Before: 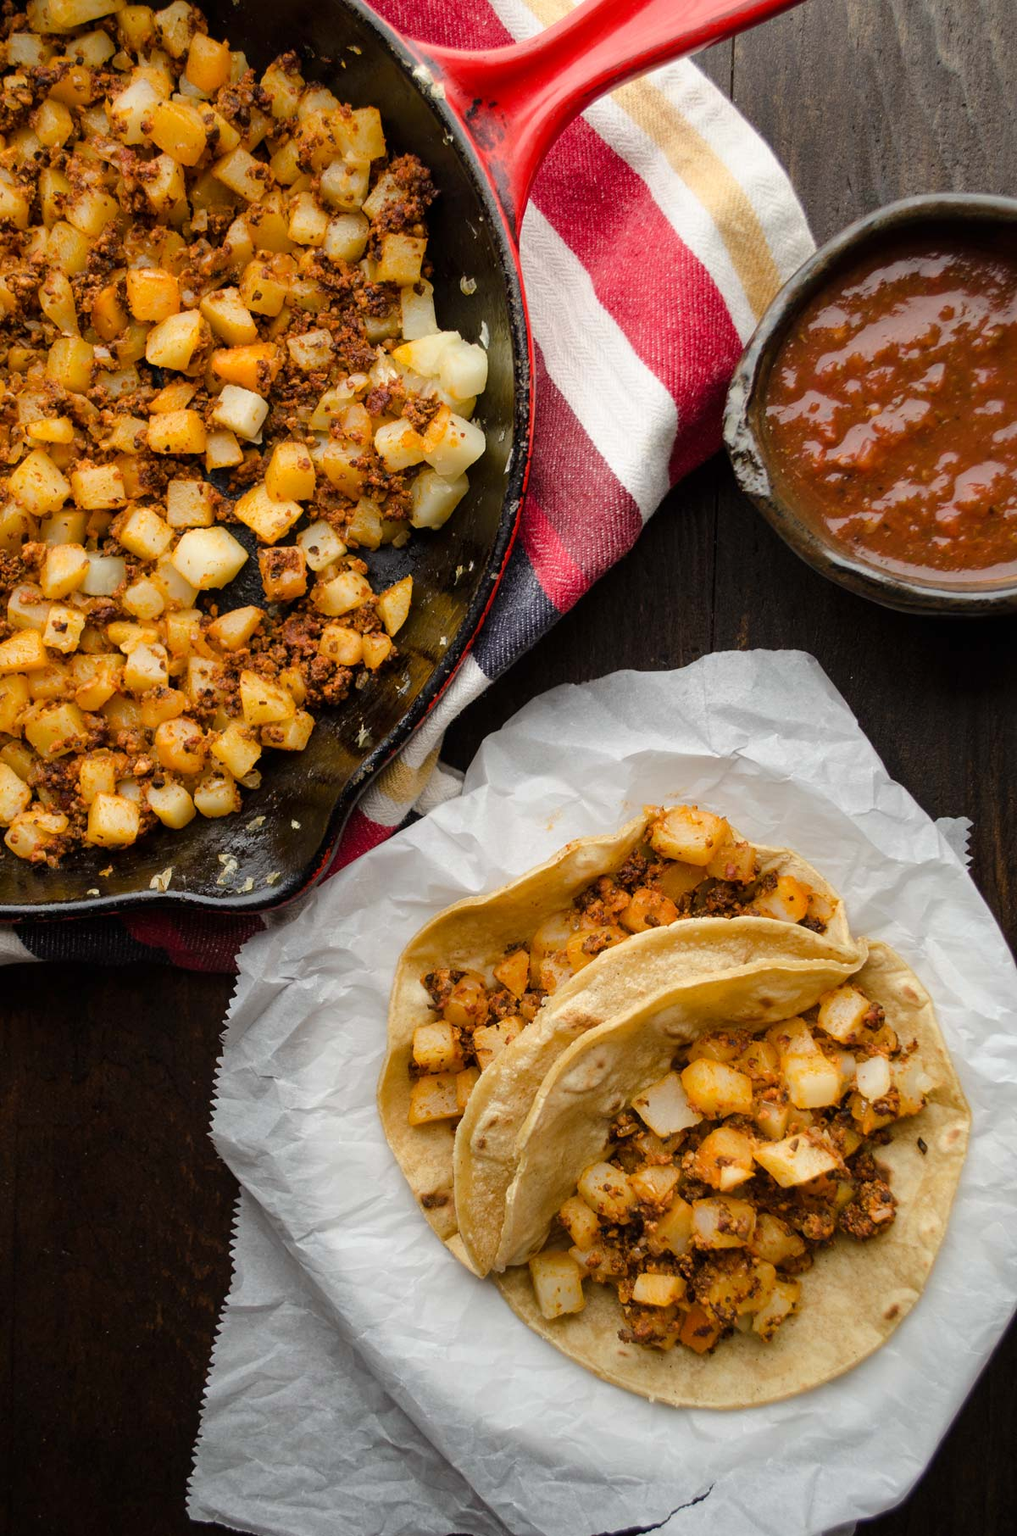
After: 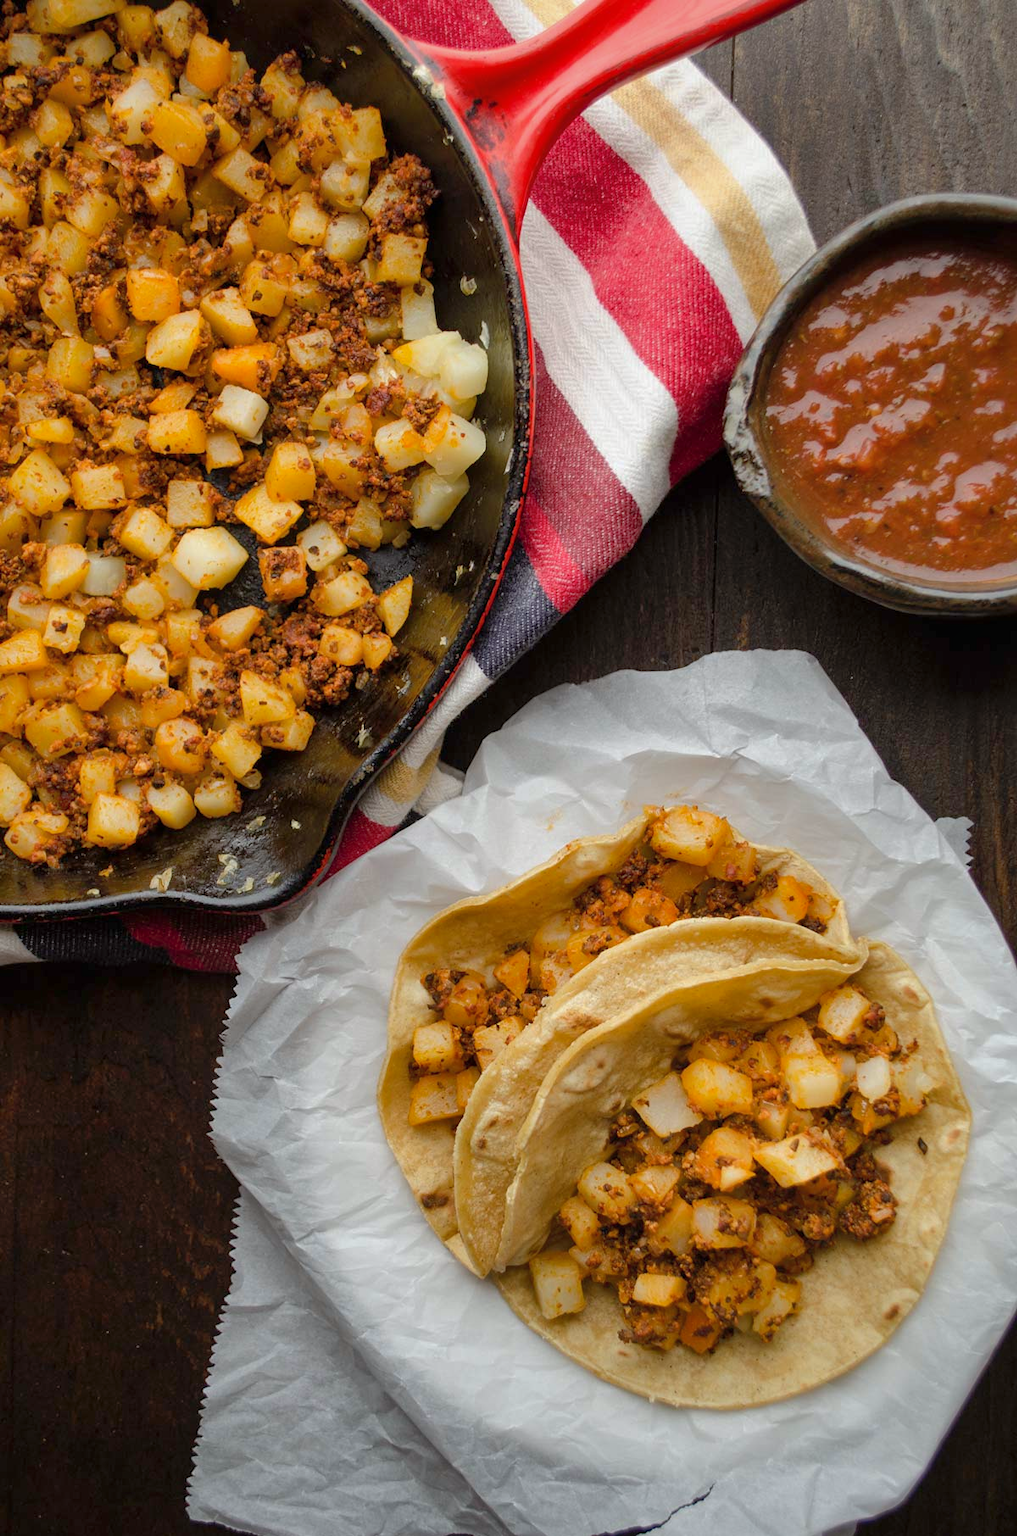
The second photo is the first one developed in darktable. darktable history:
shadows and highlights: on, module defaults
white balance: red 0.986, blue 1.01
